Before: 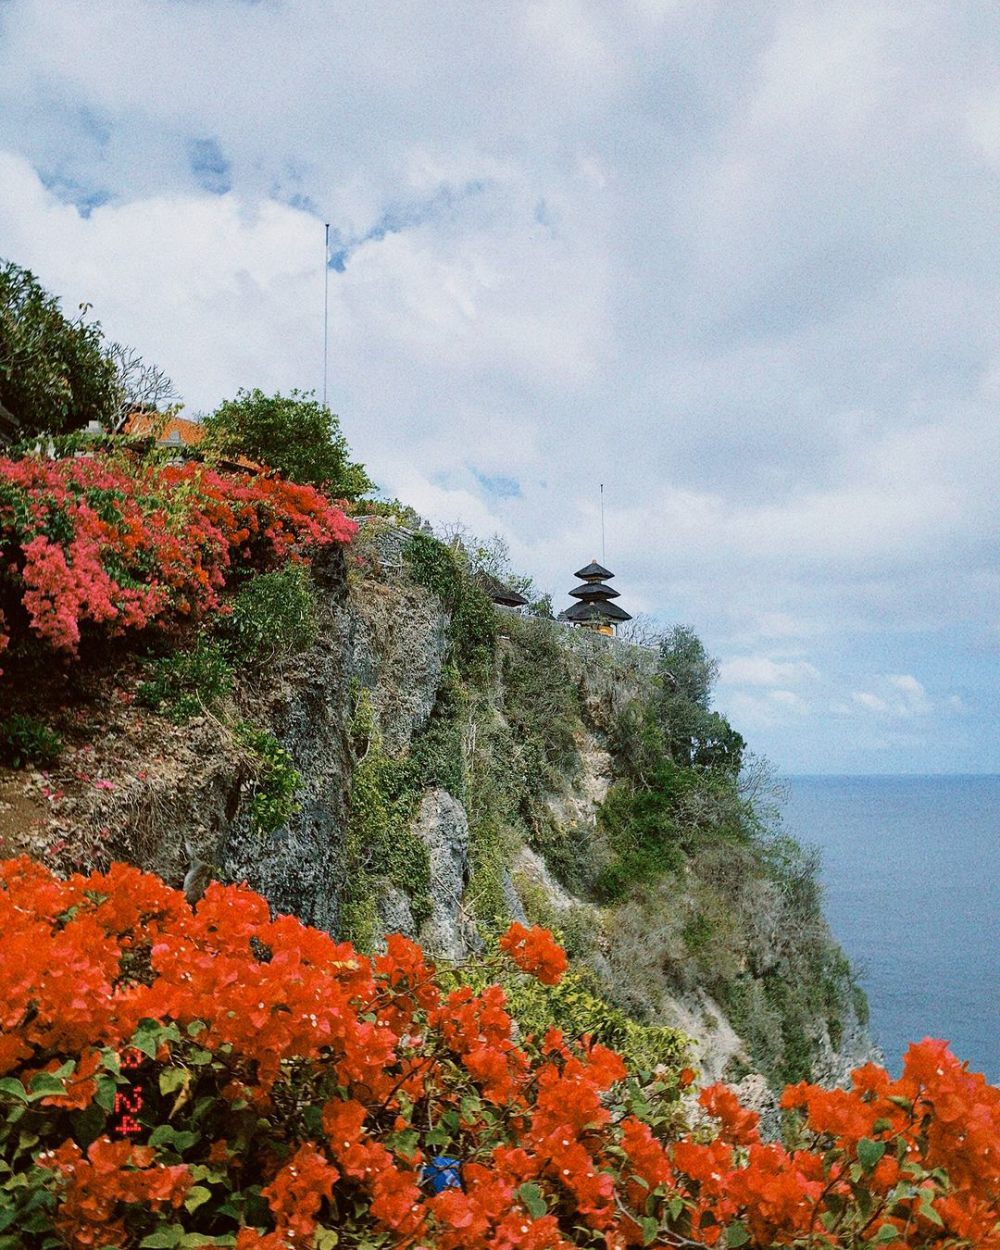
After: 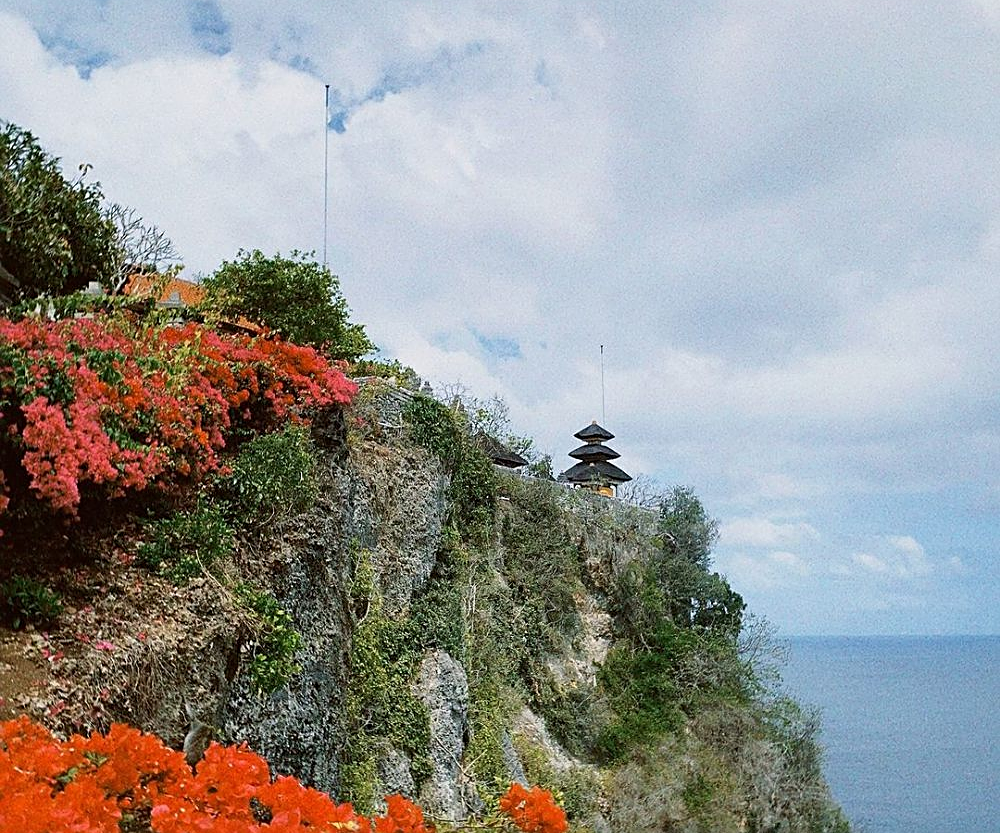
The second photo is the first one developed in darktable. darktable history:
sharpen: on, module defaults
crop: top 11.166%, bottom 22.168%
